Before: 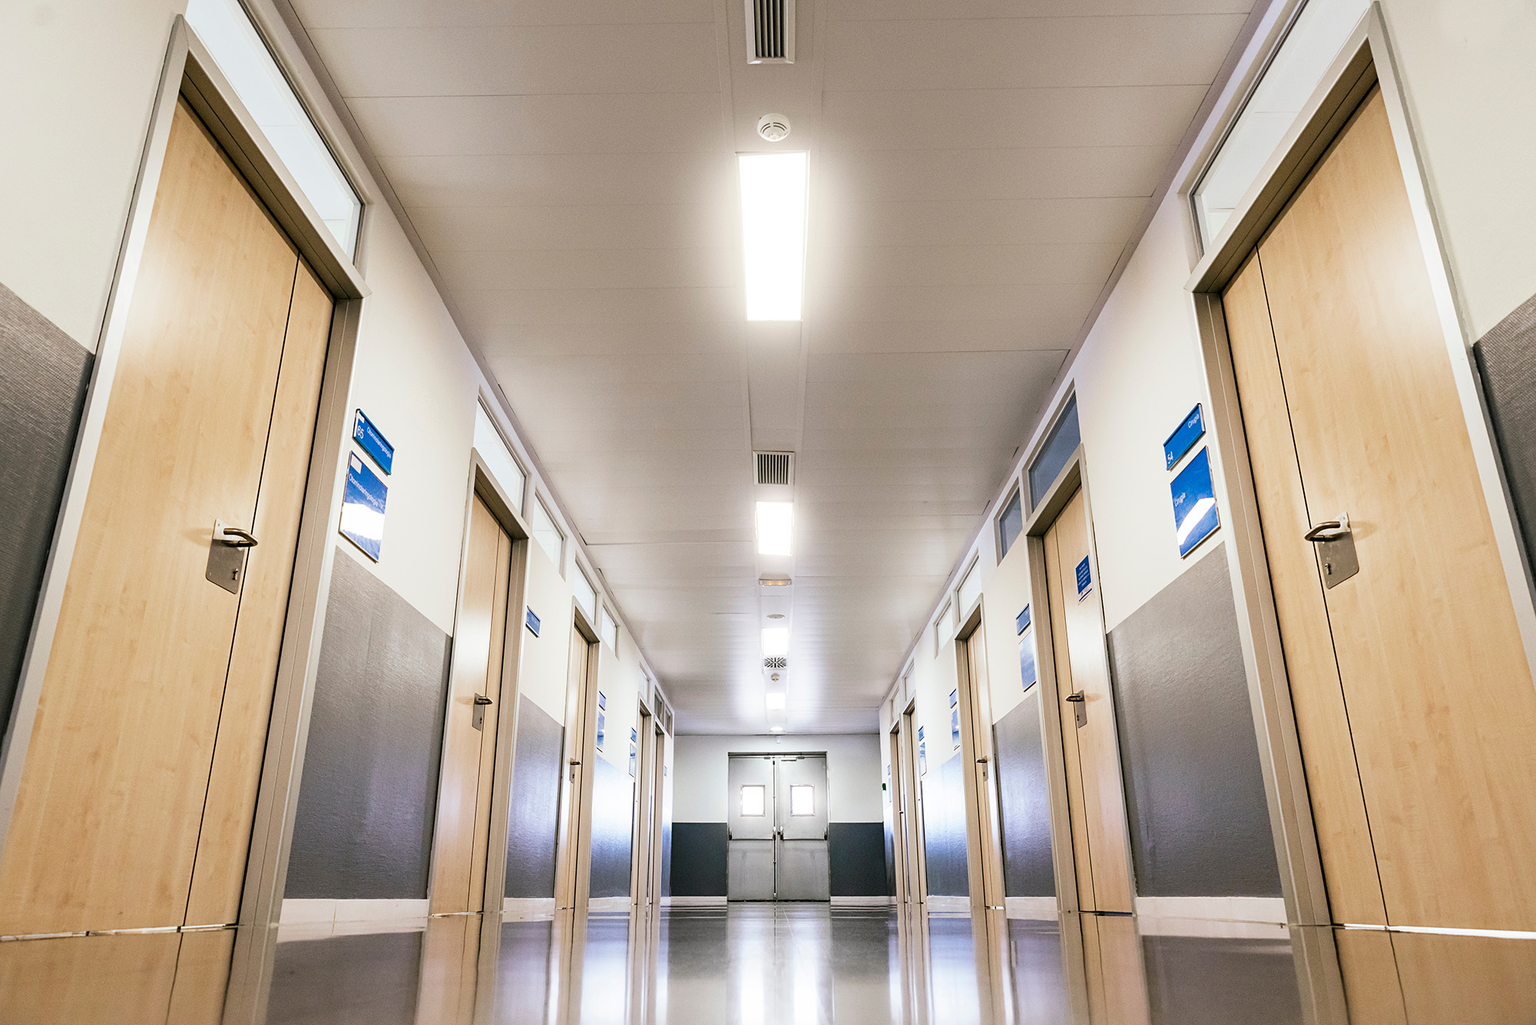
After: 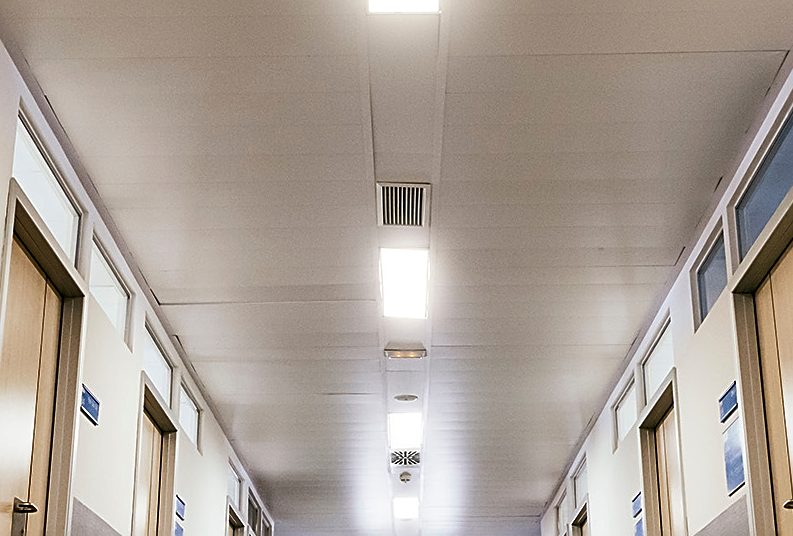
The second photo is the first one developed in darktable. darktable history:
sharpen: on, module defaults
shadows and highlights: low approximation 0.01, soften with gaussian
crop: left 30.244%, top 30.348%, right 30.073%, bottom 29.438%
